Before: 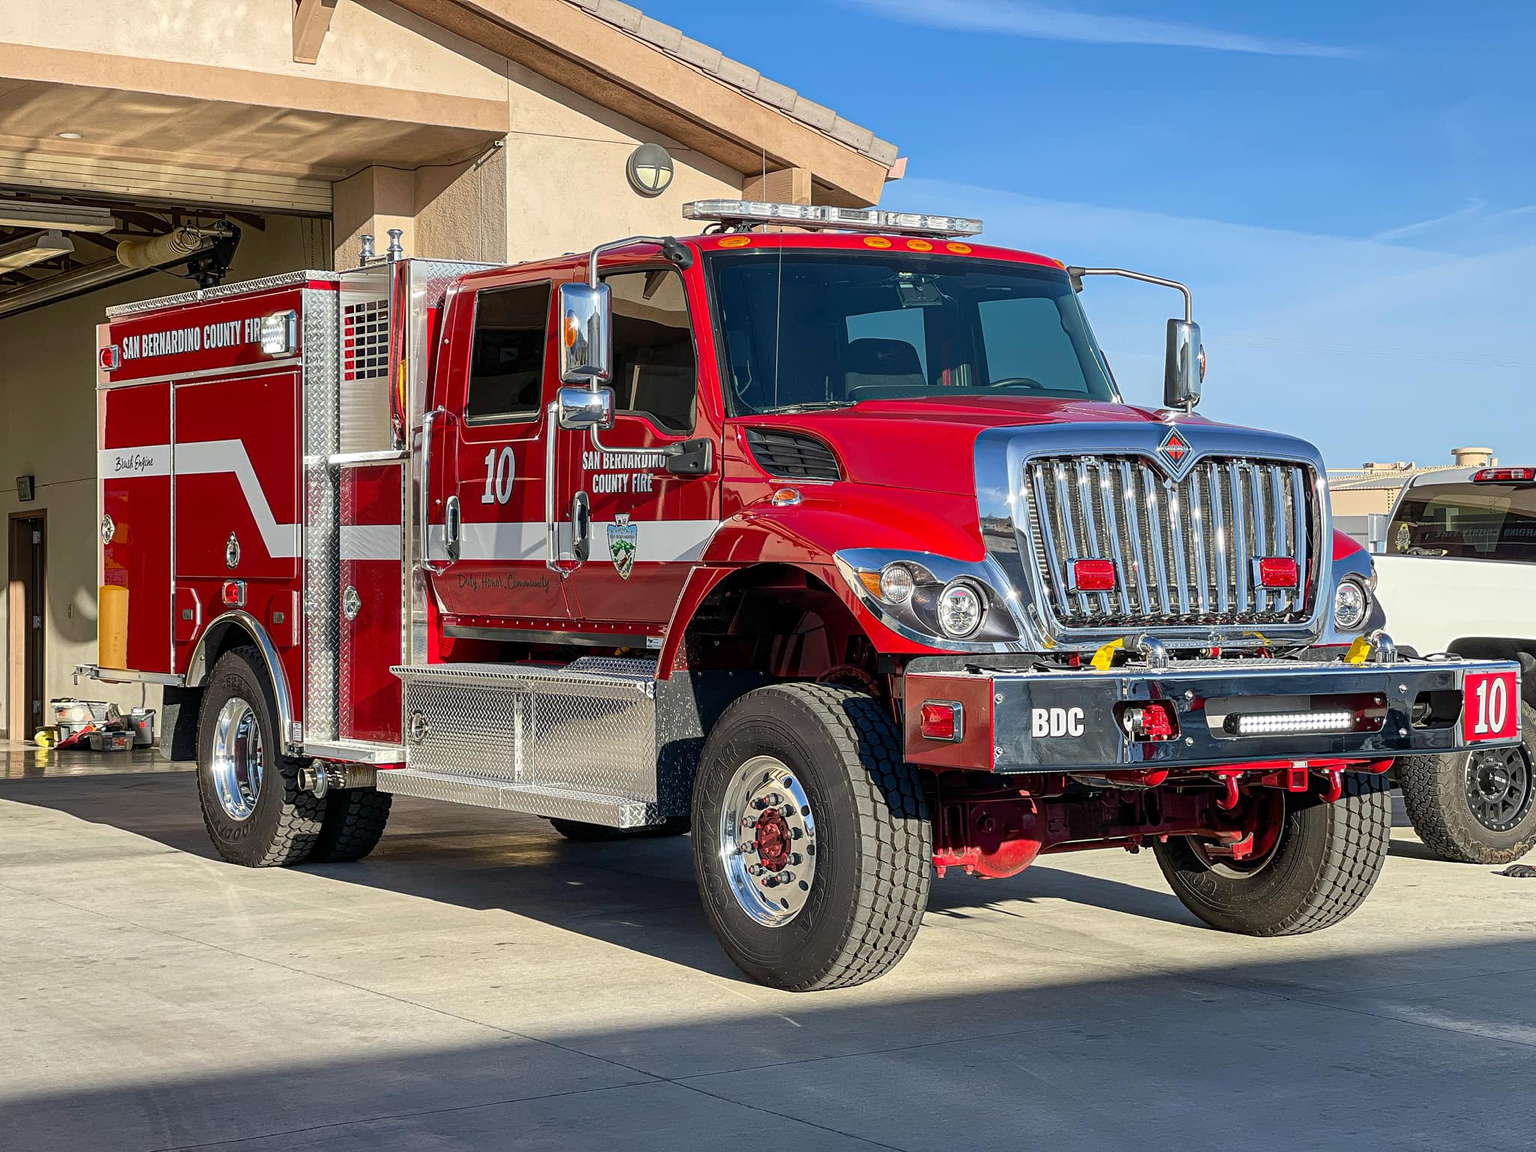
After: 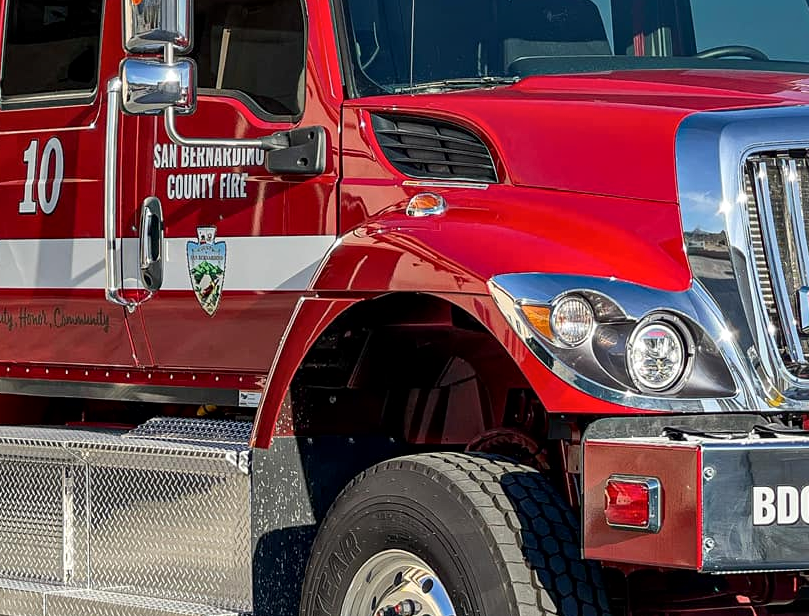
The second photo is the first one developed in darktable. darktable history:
local contrast: mode bilateral grid, contrast 19, coarseness 50, detail 140%, midtone range 0.2
crop: left 30.46%, top 29.822%, right 30.008%, bottom 30.062%
